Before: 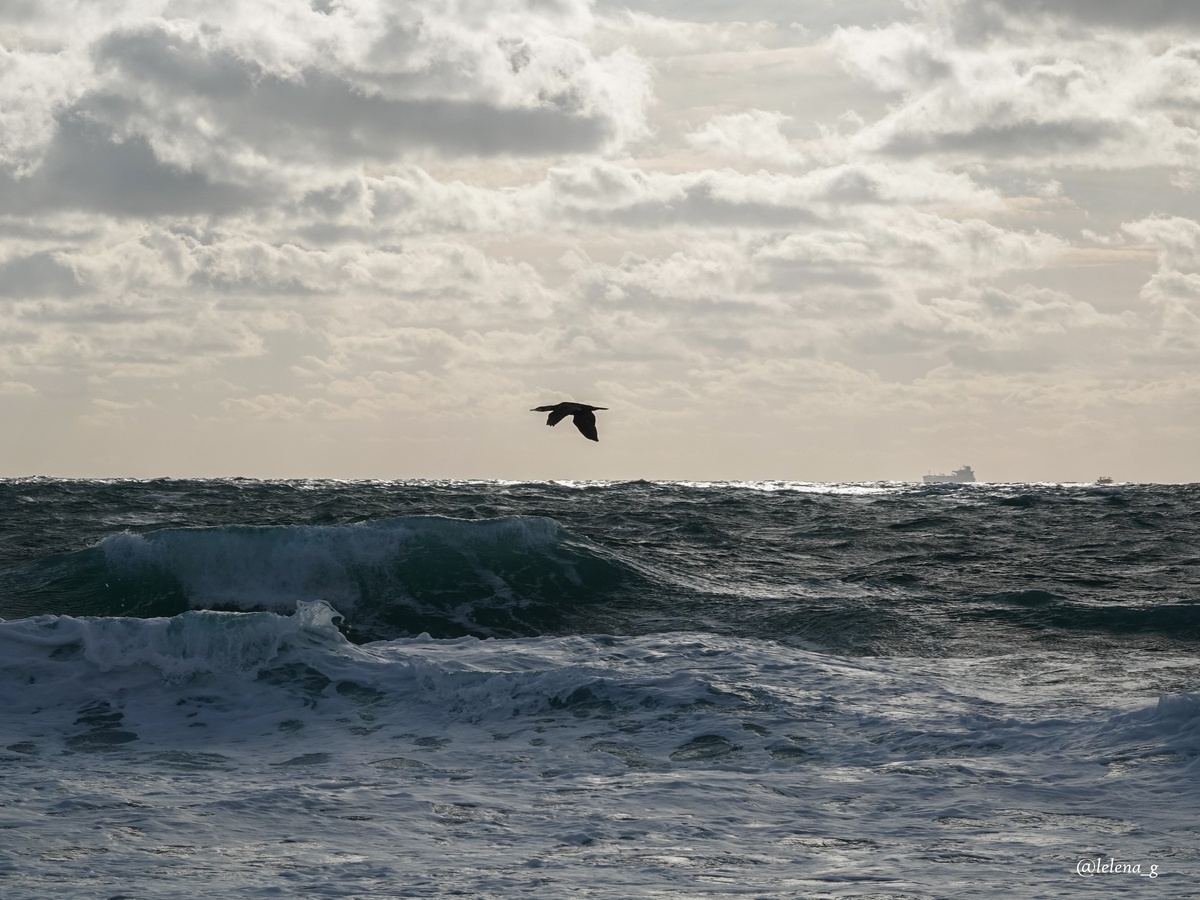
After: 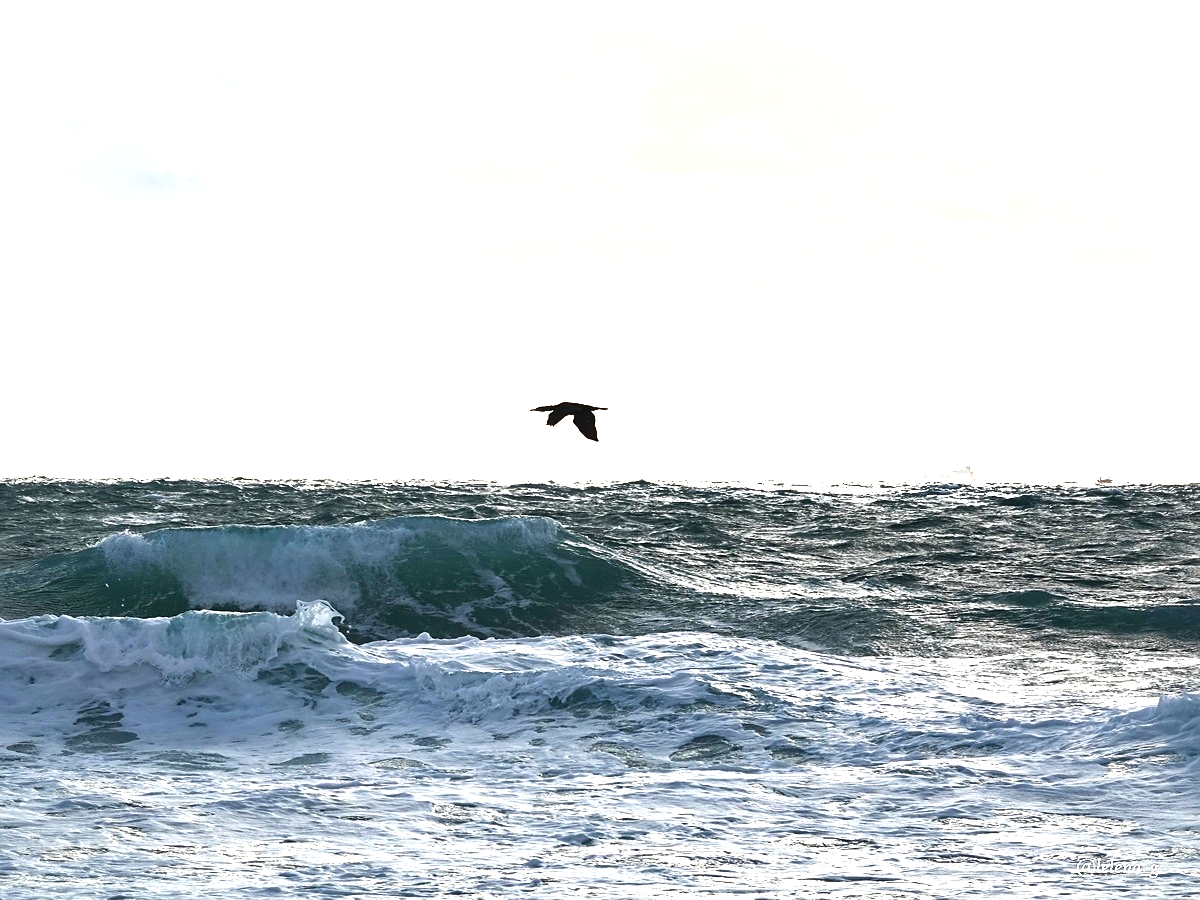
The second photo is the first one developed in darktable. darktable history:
sharpen: radius 1.559, amount 0.373, threshold 1.271
exposure: black level correction 0, exposure 2.138 EV, compensate exposure bias true, compensate highlight preservation false
shadows and highlights: shadows 35, highlights -35, soften with gaussian
contrast equalizer: octaves 7, y [[0.6 ×6], [0.55 ×6], [0 ×6], [0 ×6], [0 ×6]], mix 0.2
